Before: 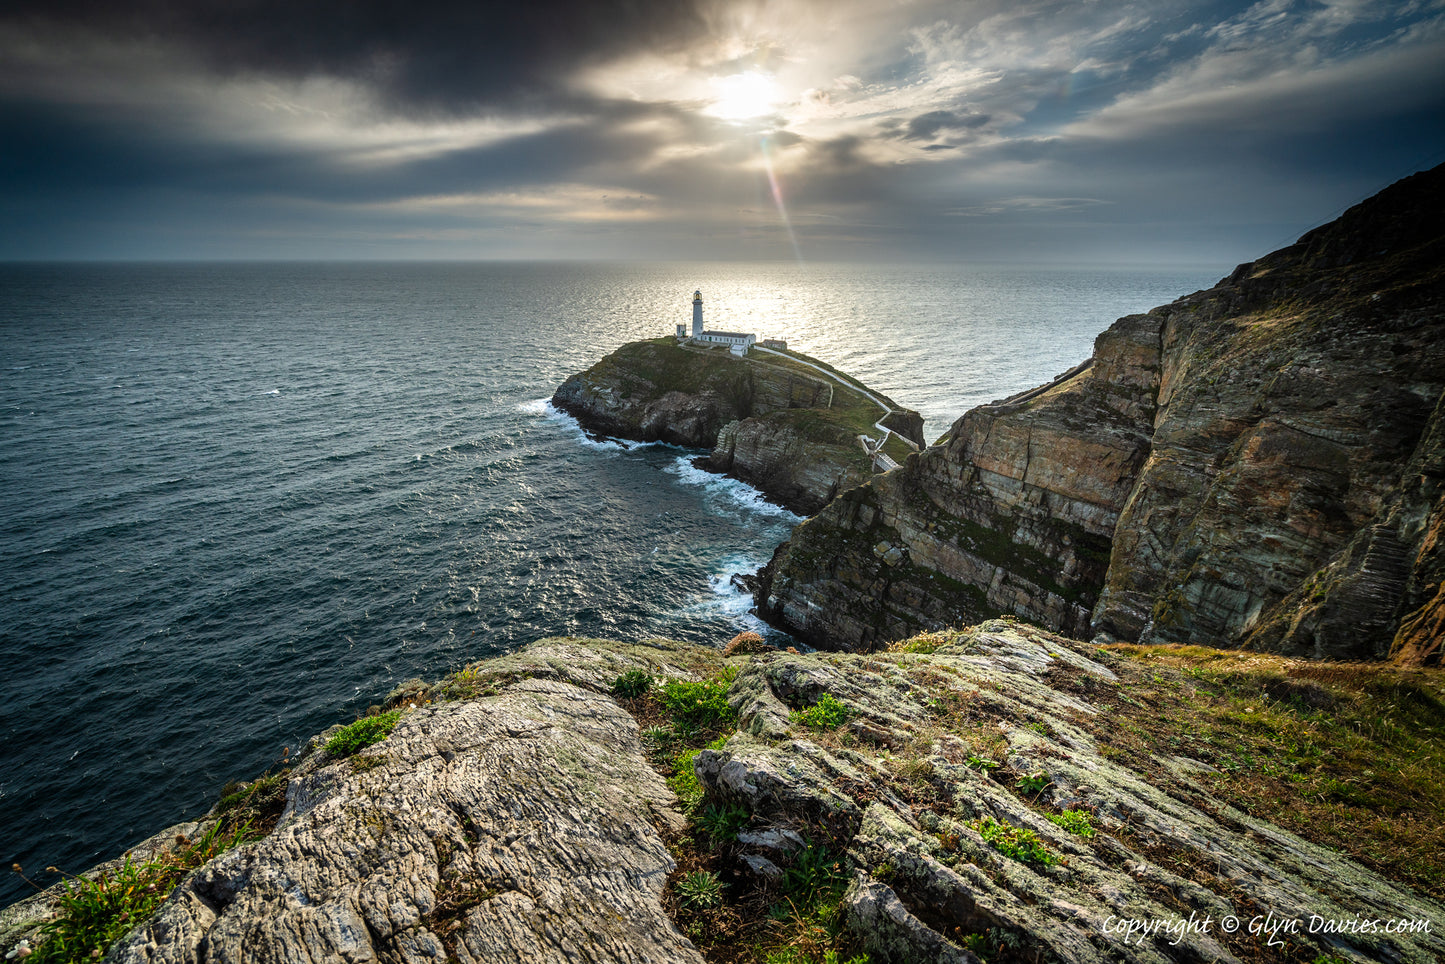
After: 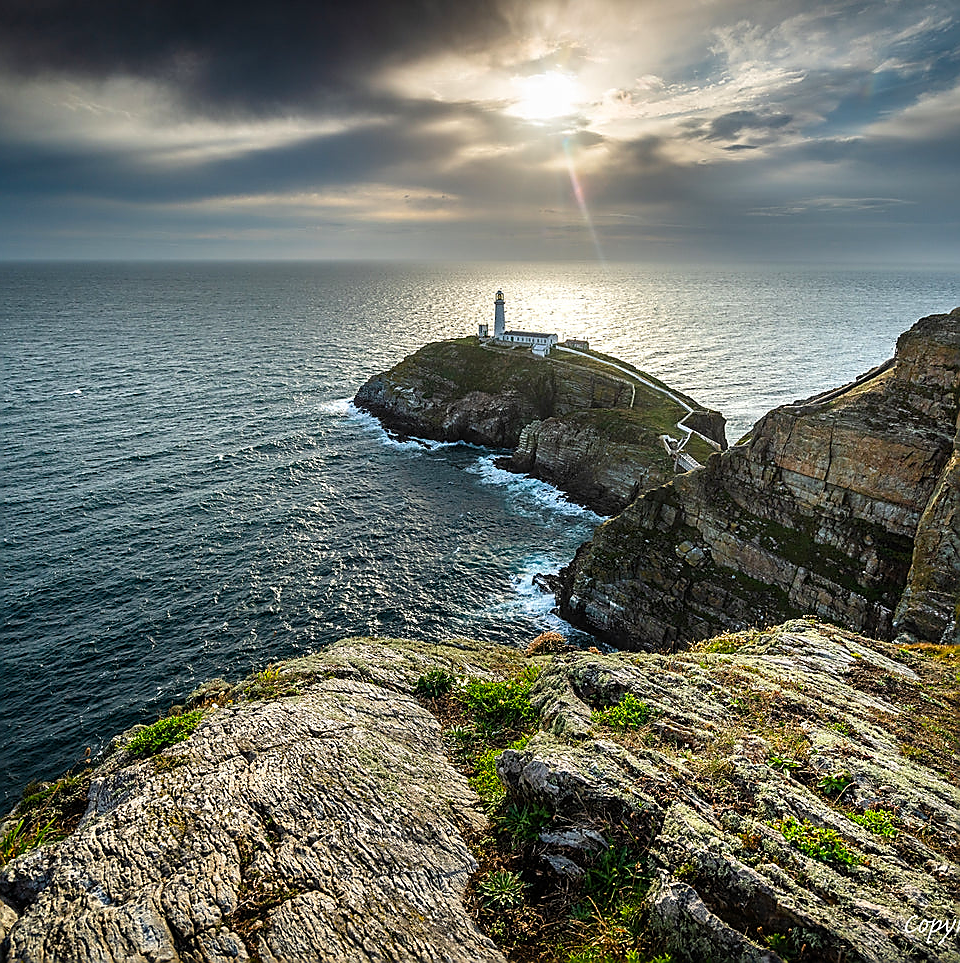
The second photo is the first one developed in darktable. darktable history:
sharpen: radius 1.416, amount 1.261, threshold 0.707
crop and rotate: left 13.729%, right 19.797%
tone equalizer: on, module defaults
color balance rgb: shadows lift › hue 84.53°, perceptual saturation grading › global saturation 19.646%
